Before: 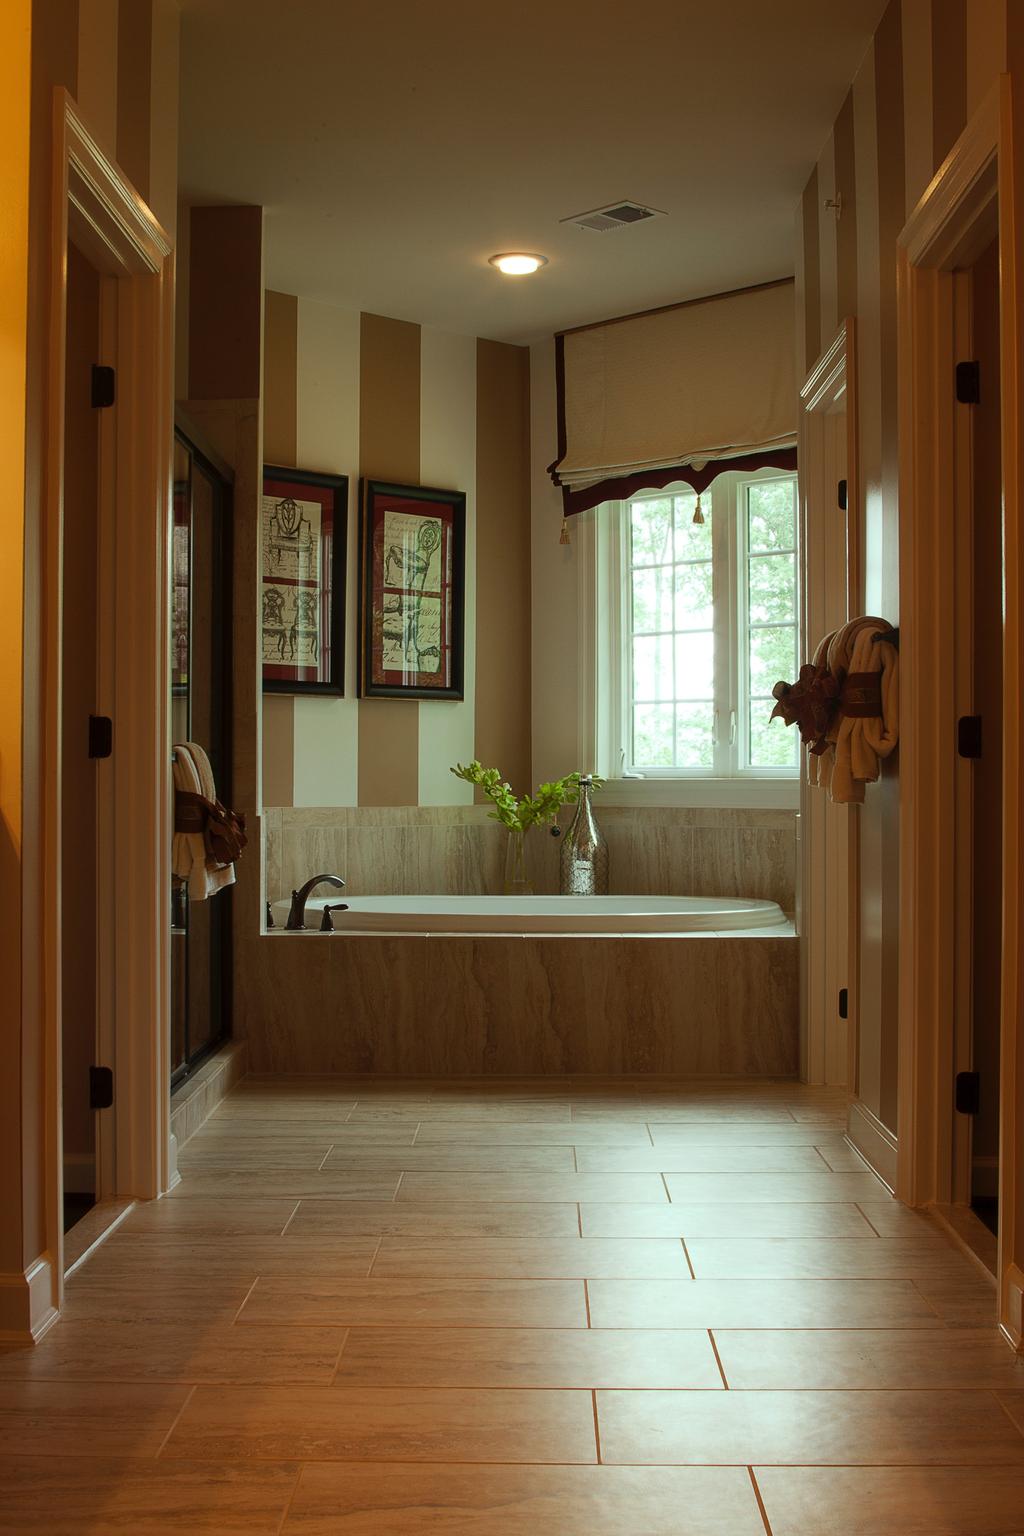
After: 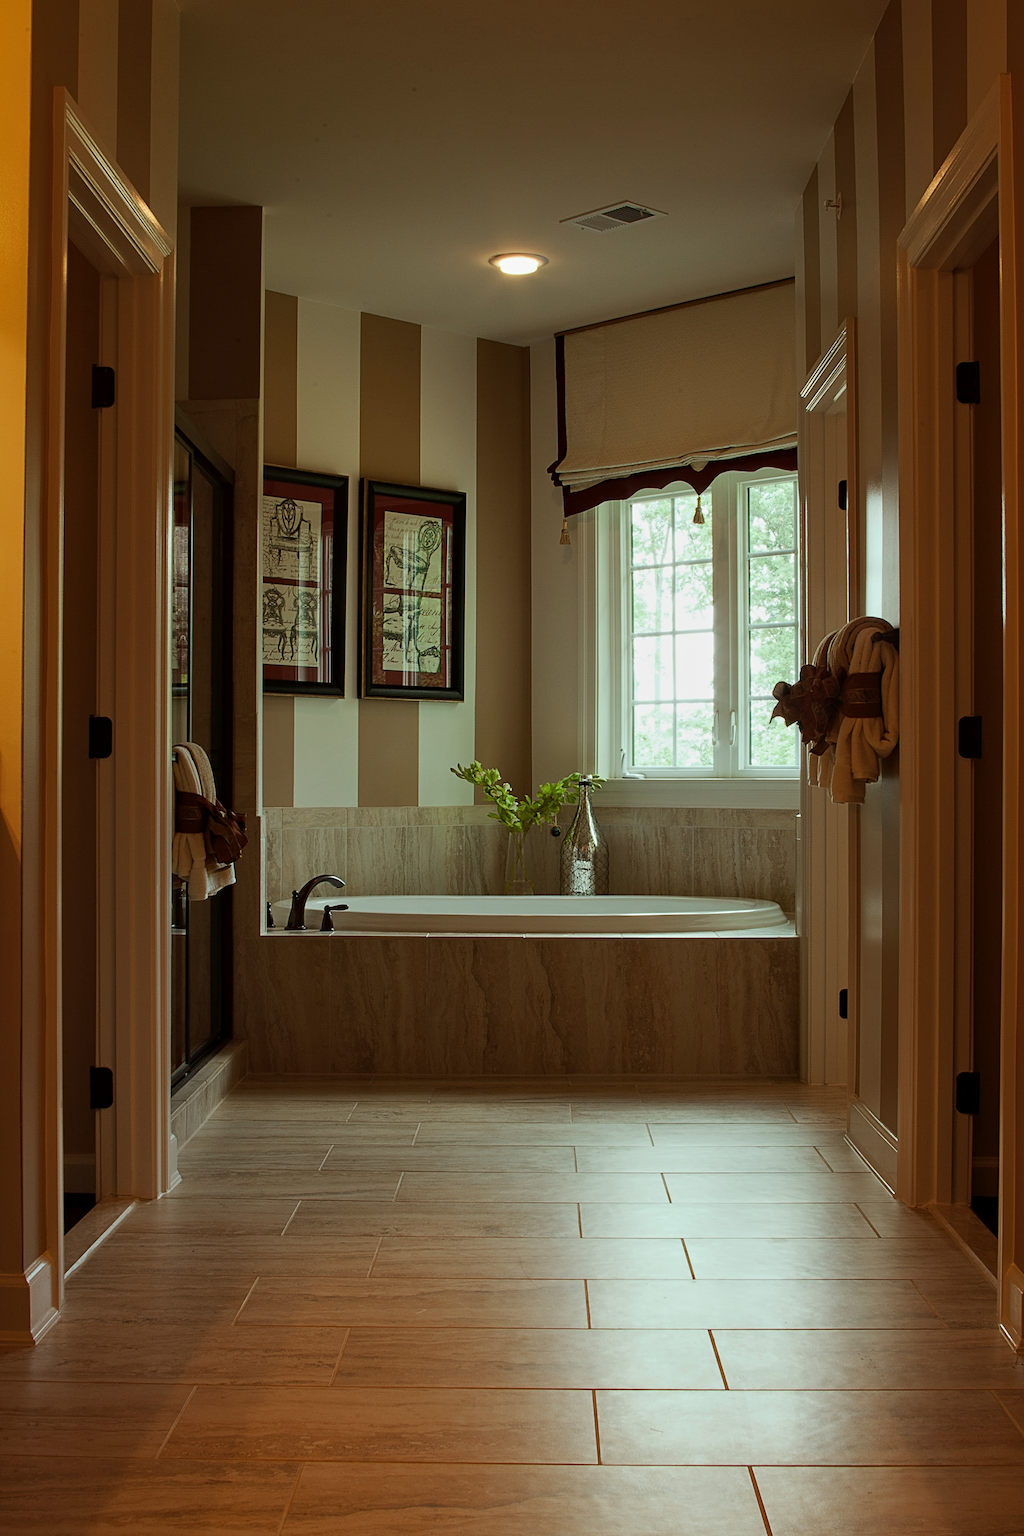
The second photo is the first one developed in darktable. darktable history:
contrast equalizer: y [[0.509, 0.514, 0.523, 0.542, 0.578, 0.603], [0.5 ×6], [0.509, 0.514, 0.523, 0.542, 0.578, 0.603], [0.001, 0.002, 0.003, 0.005, 0.01, 0.013], [0.001, 0.002, 0.003, 0.005, 0.01, 0.013]]
exposure: exposure -0.256 EV, compensate highlight preservation false
